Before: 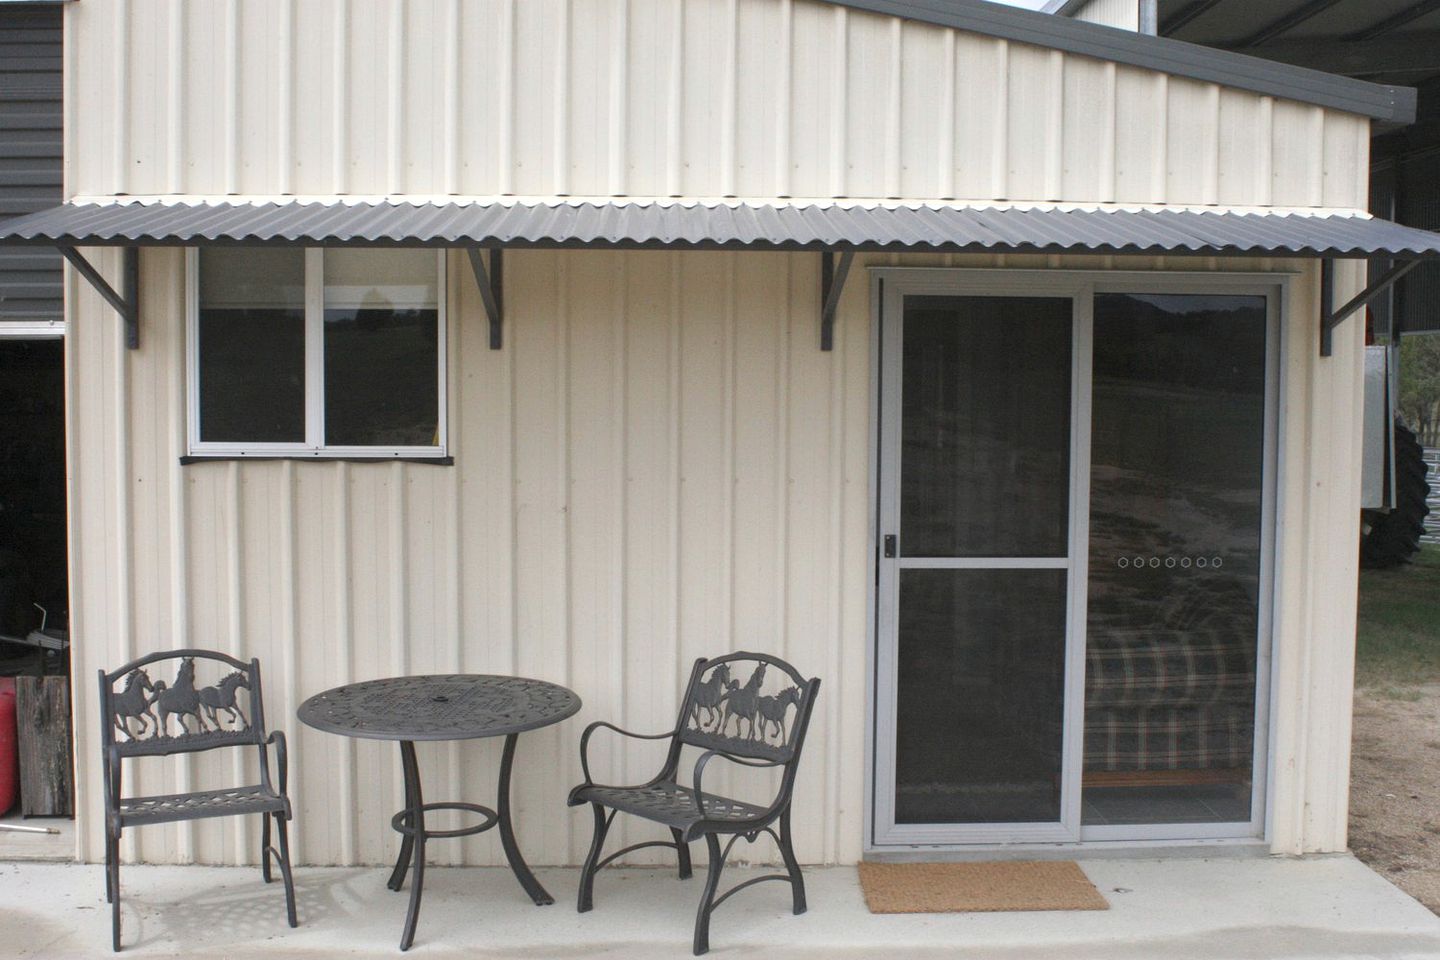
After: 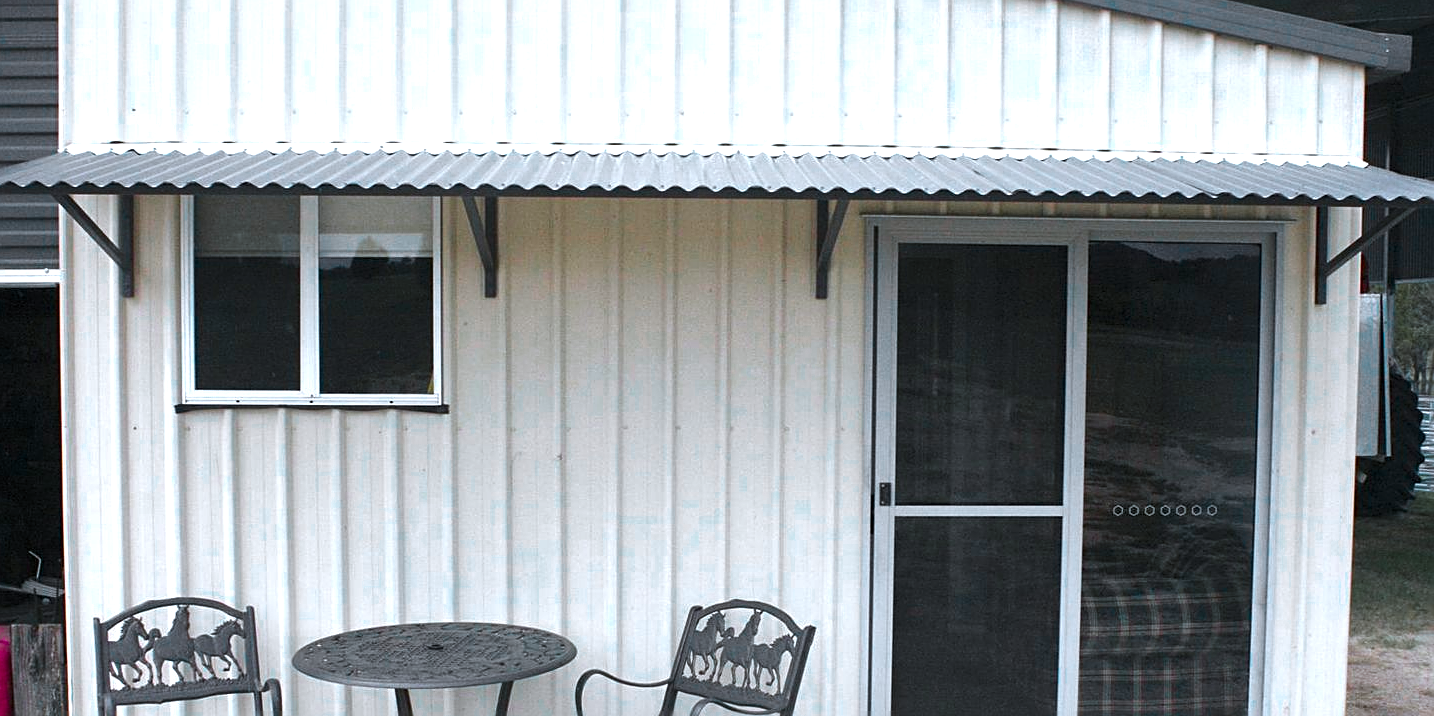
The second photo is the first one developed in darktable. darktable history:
sharpen: on, module defaults
color balance rgb: power › hue 313.44°, perceptual saturation grading › global saturation 19.764%, global vibrance 20%
color calibration: x 0.37, y 0.382, temperature 4319.75 K
local contrast: mode bilateral grid, contrast 19, coarseness 49, detail 129%, midtone range 0.2
color zones: curves: ch0 [(0, 0.533) (0.126, 0.533) (0.234, 0.533) (0.368, 0.357) (0.5, 0.5) (0.625, 0.5) (0.74, 0.637) (0.875, 0.5)]; ch1 [(0.004, 0.708) (0.129, 0.662) (0.25, 0.5) (0.375, 0.331) (0.496, 0.396) (0.625, 0.649) (0.739, 0.26) (0.875, 0.5) (1, 0.478)]; ch2 [(0, 0.409) (0.132, 0.403) (0.236, 0.558) (0.379, 0.448) (0.5, 0.5) (0.625, 0.5) (0.691, 0.39) (0.875, 0.5)]
tone equalizer: -8 EV -0.377 EV, -7 EV -0.363 EV, -6 EV -0.365 EV, -5 EV -0.239 EV, -3 EV 0.212 EV, -2 EV 0.318 EV, -1 EV 0.38 EV, +0 EV 0.413 EV, edges refinement/feathering 500, mask exposure compensation -1.57 EV, preserve details no
crop: left 0.367%, top 5.519%, bottom 19.87%
